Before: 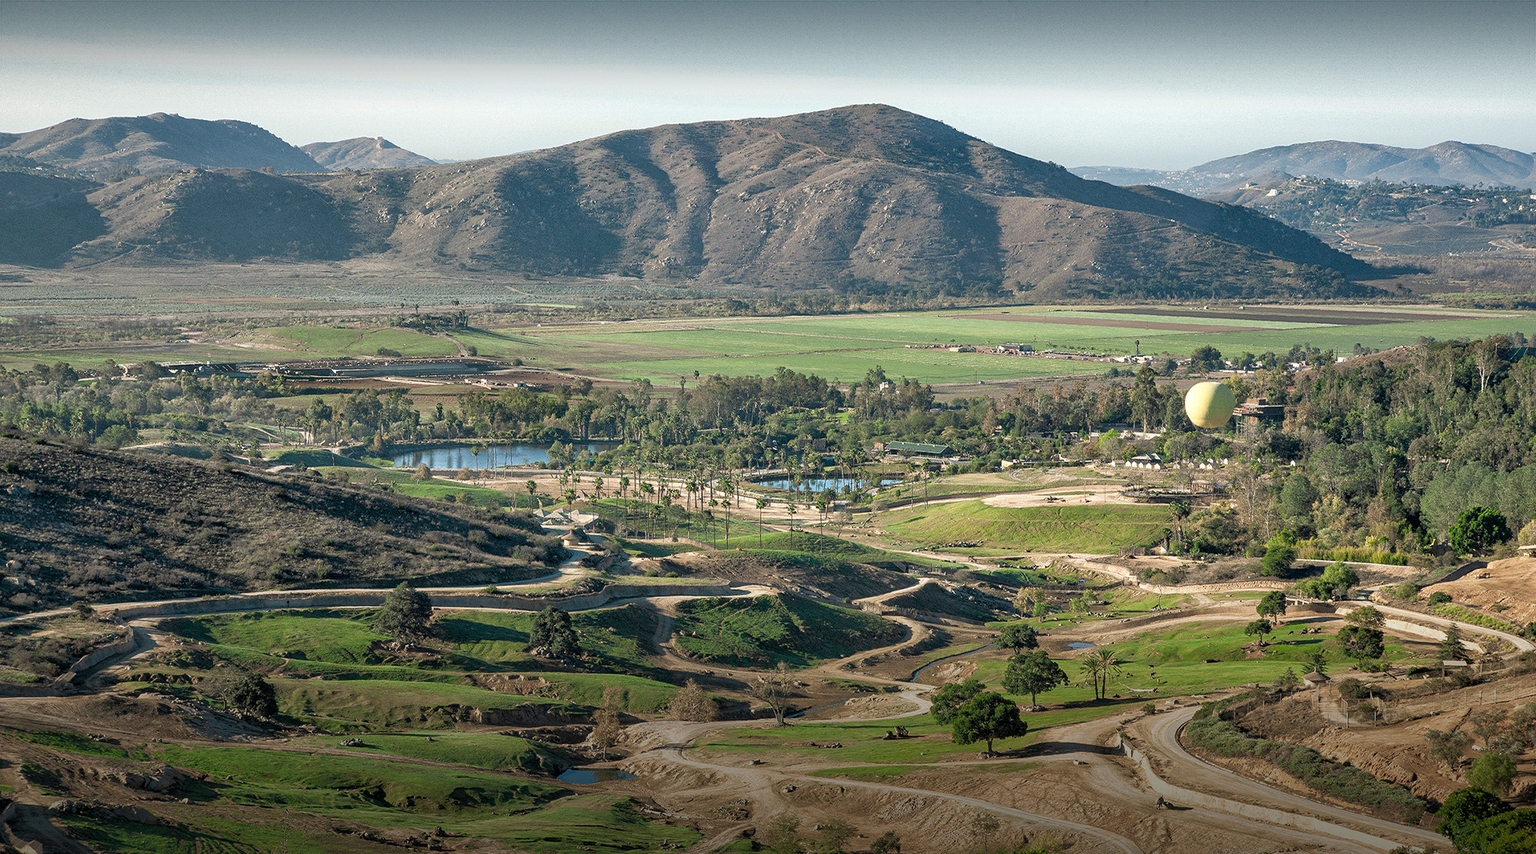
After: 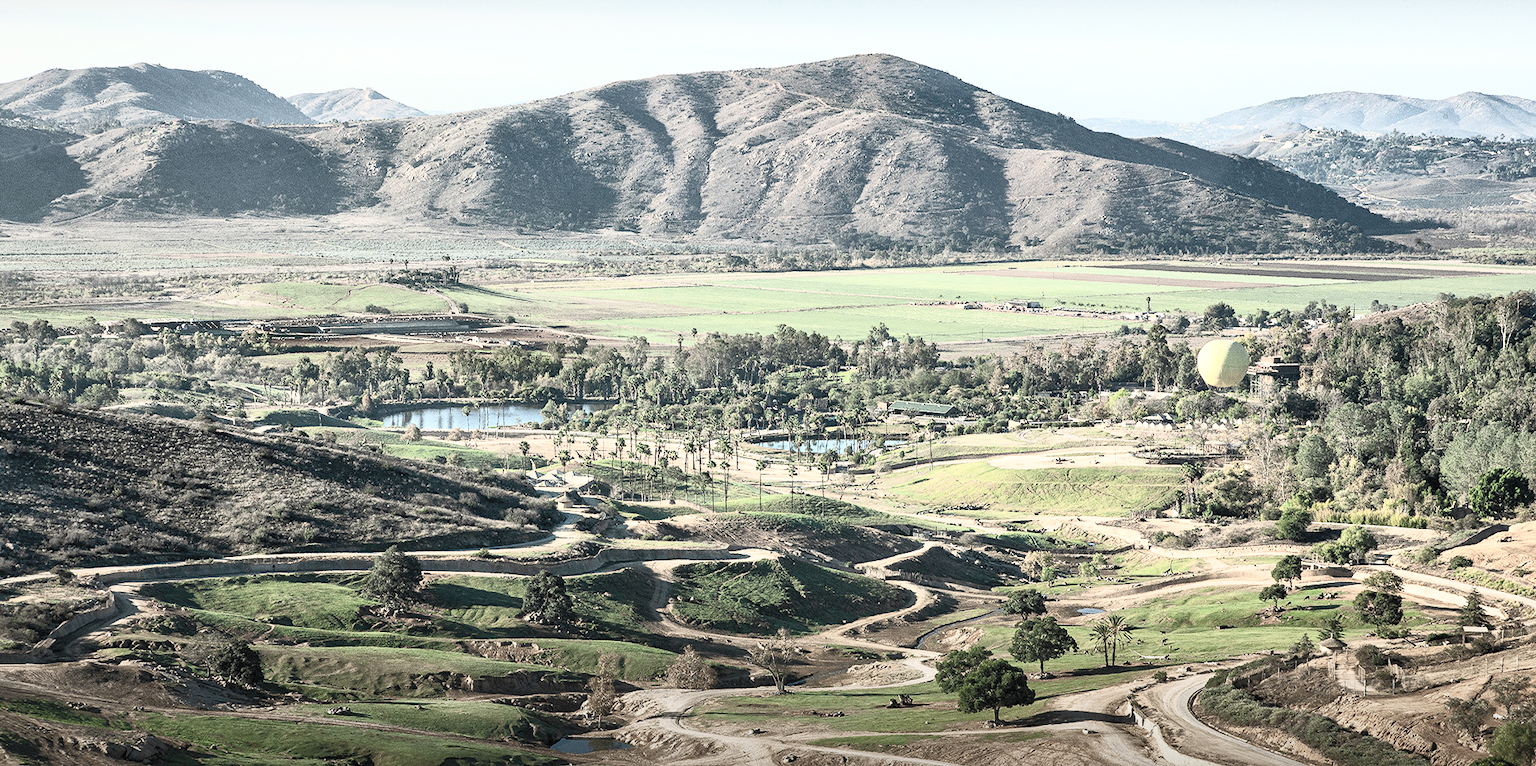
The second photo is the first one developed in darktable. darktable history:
contrast brightness saturation: contrast 0.57, brightness 0.57, saturation -0.34
crop: left 1.507%, top 6.147%, right 1.379%, bottom 6.637%
